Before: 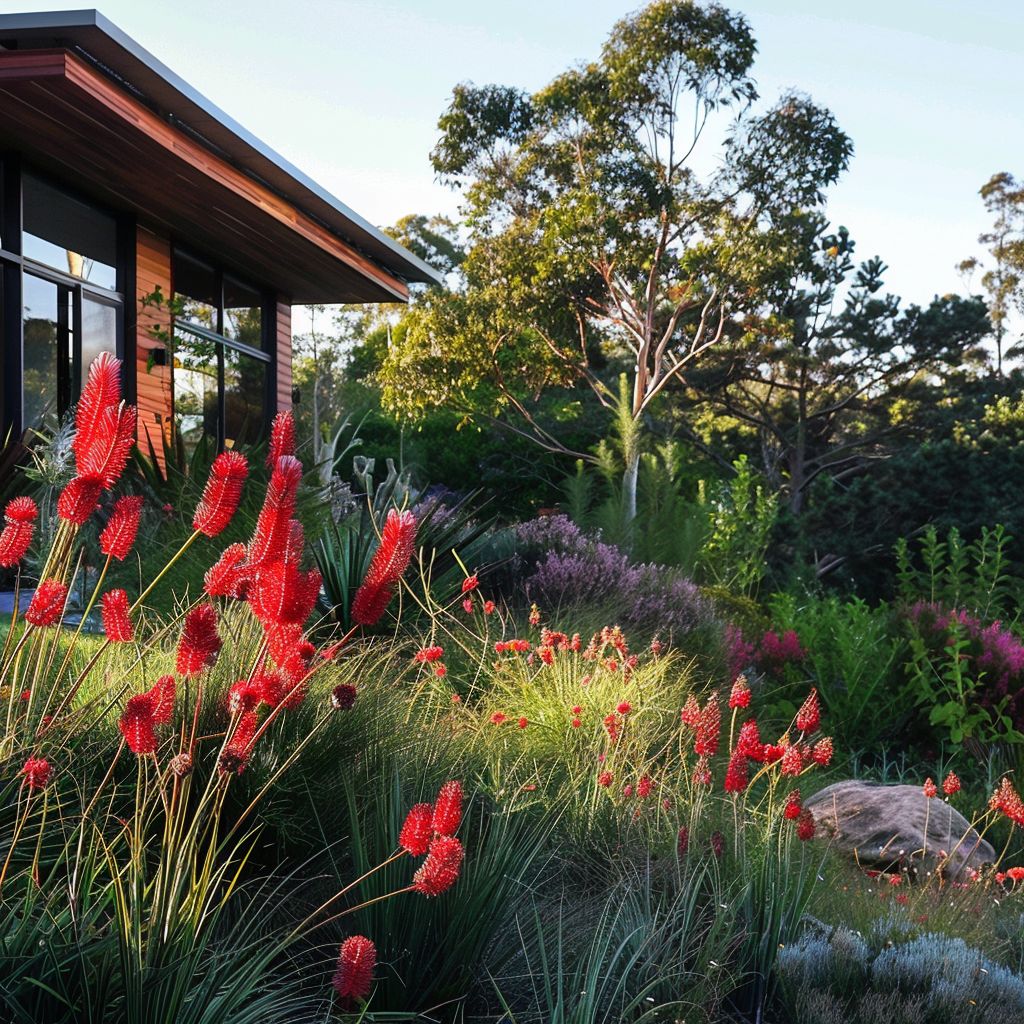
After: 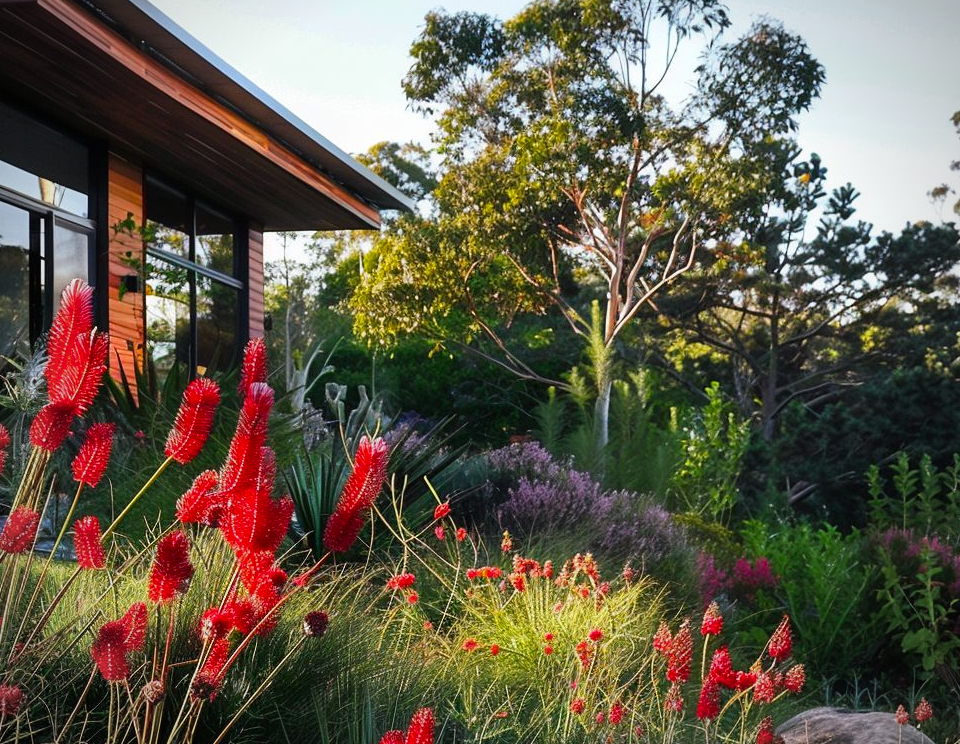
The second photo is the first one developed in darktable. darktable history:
vignetting: on, module defaults
color balance rgb: perceptual saturation grading › global saturation 24.923%, global vibrance -23.096%
crop: left 2.779%, top 7.159%, right 3.425%, bottom 20.142%
